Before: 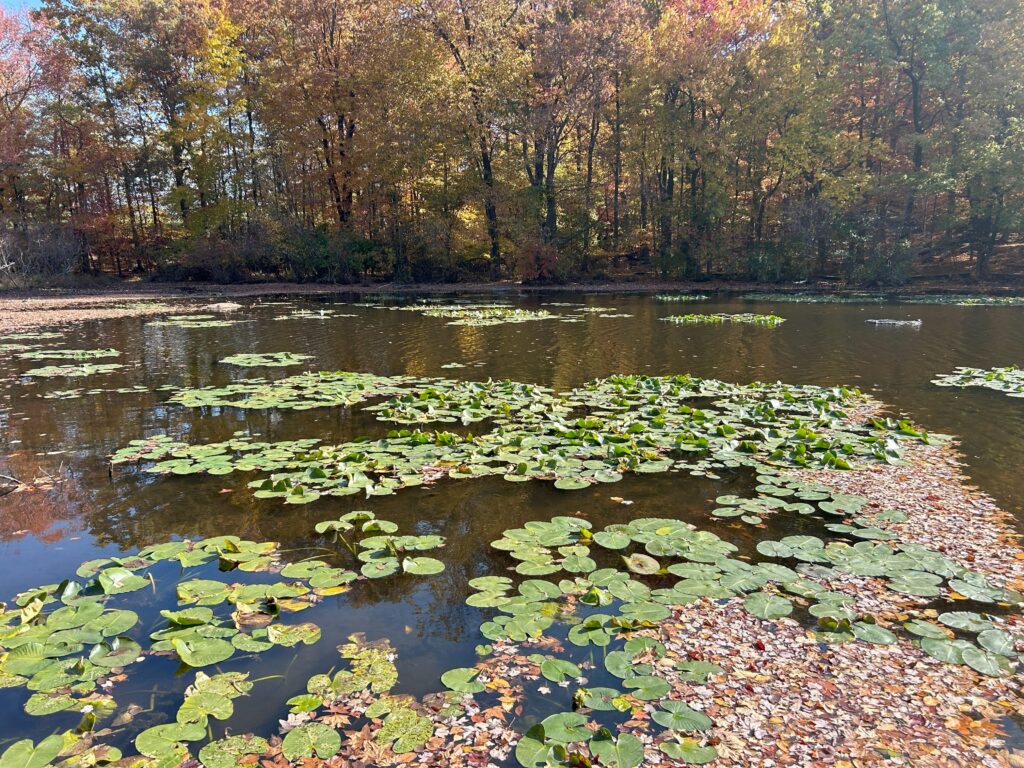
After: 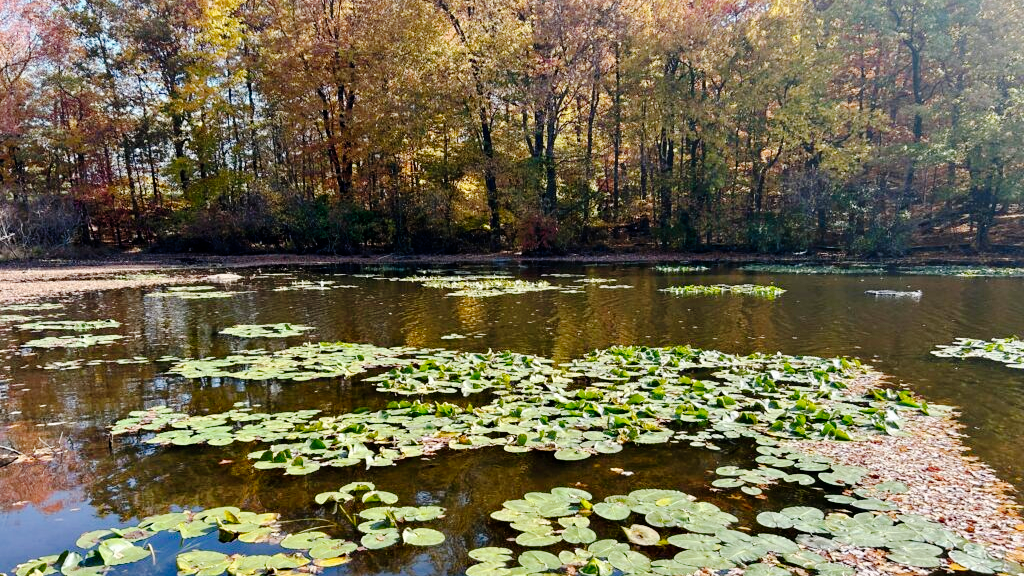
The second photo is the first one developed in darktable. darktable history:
crop: top 3.857%, bottom 21.132%
tone curve: curves: ch0 [(0, 0) (0.003, 0) (0.011, 0.001) (0.025, 0.003) (0.044, 0.005) (0.069, 0.012) (0.1, 0.023) (0.136, 0.039) (0.177, 0.088) (0.224, 0.15) (0.277, 0.24) (0.335, 0.337) (0.399, 0.437) (0.468, 0.535) (0.543, 0.629) (0.623, 0.71) (0.709, 0.782) (0.801, 0.856) (0.898, 0.94) (1, 1)], preserve colors none
